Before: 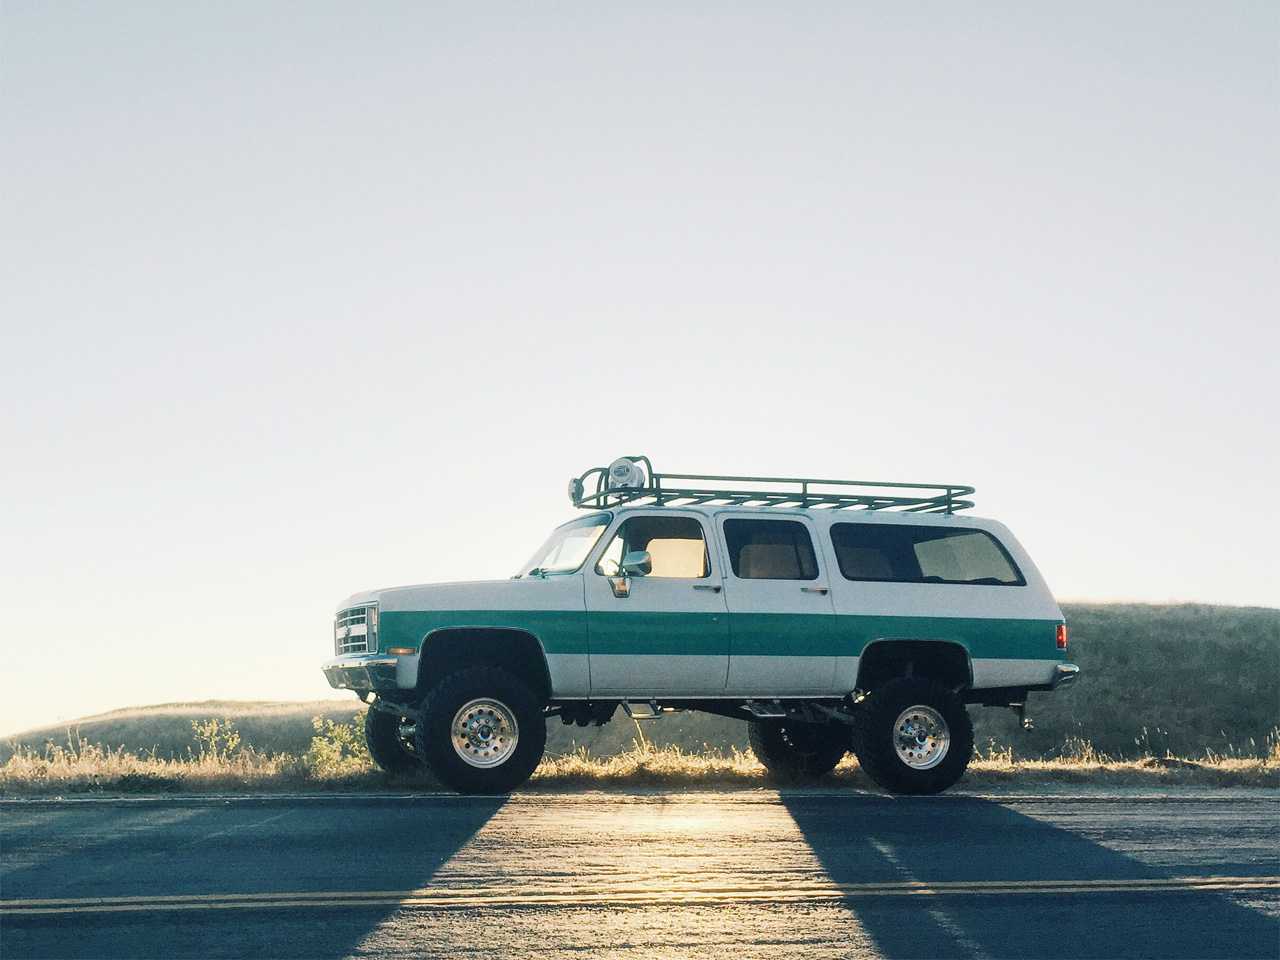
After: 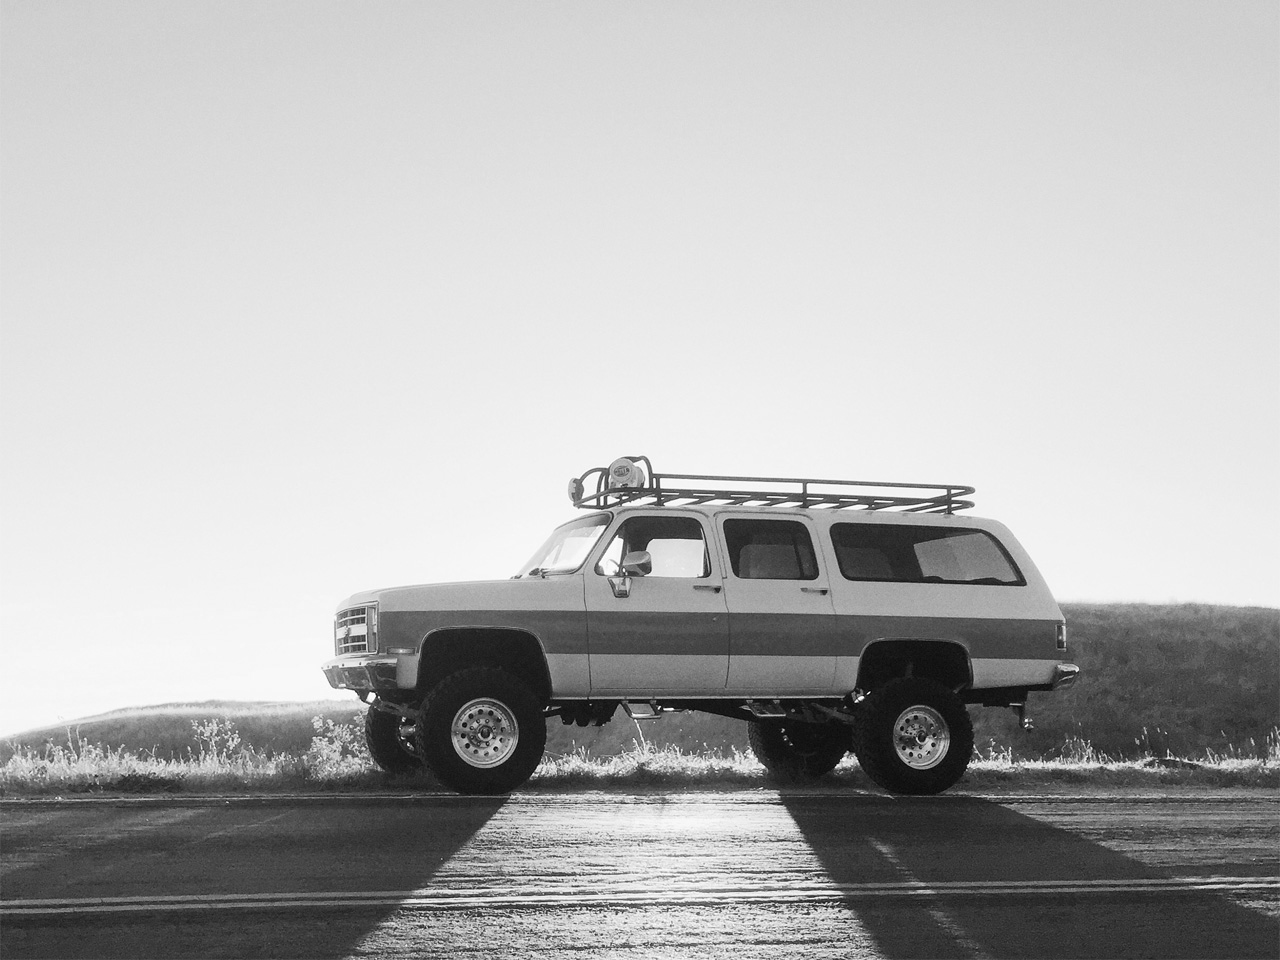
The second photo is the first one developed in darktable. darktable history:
monochrome: on, module defaults
rgb levels: preserve colors max RGB
